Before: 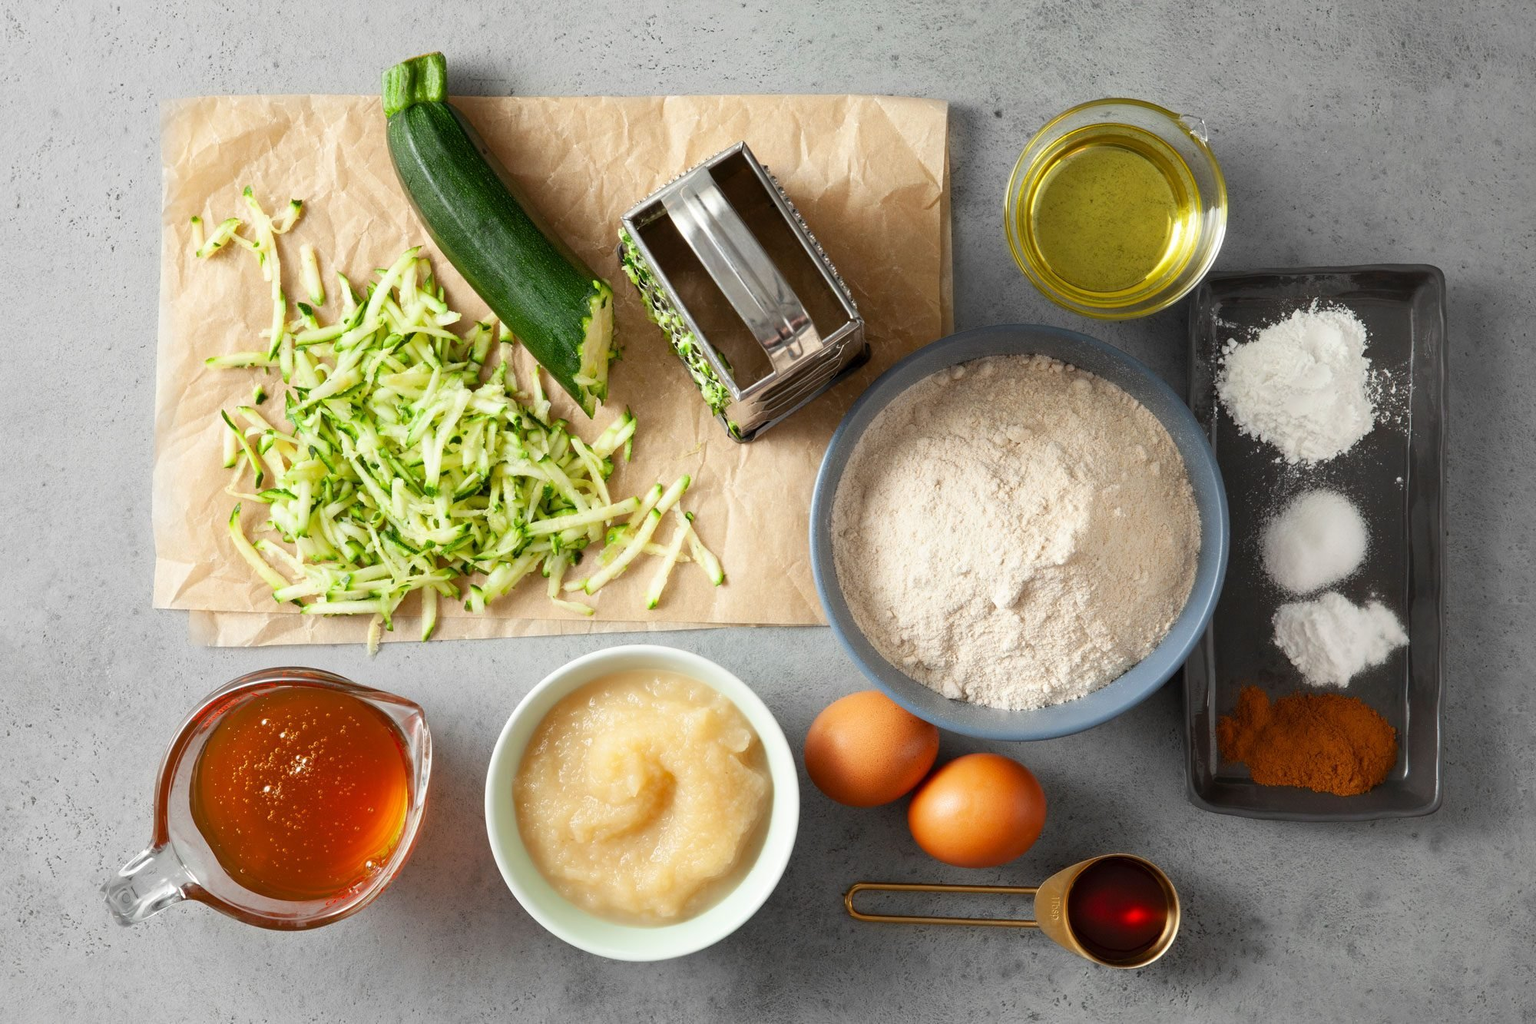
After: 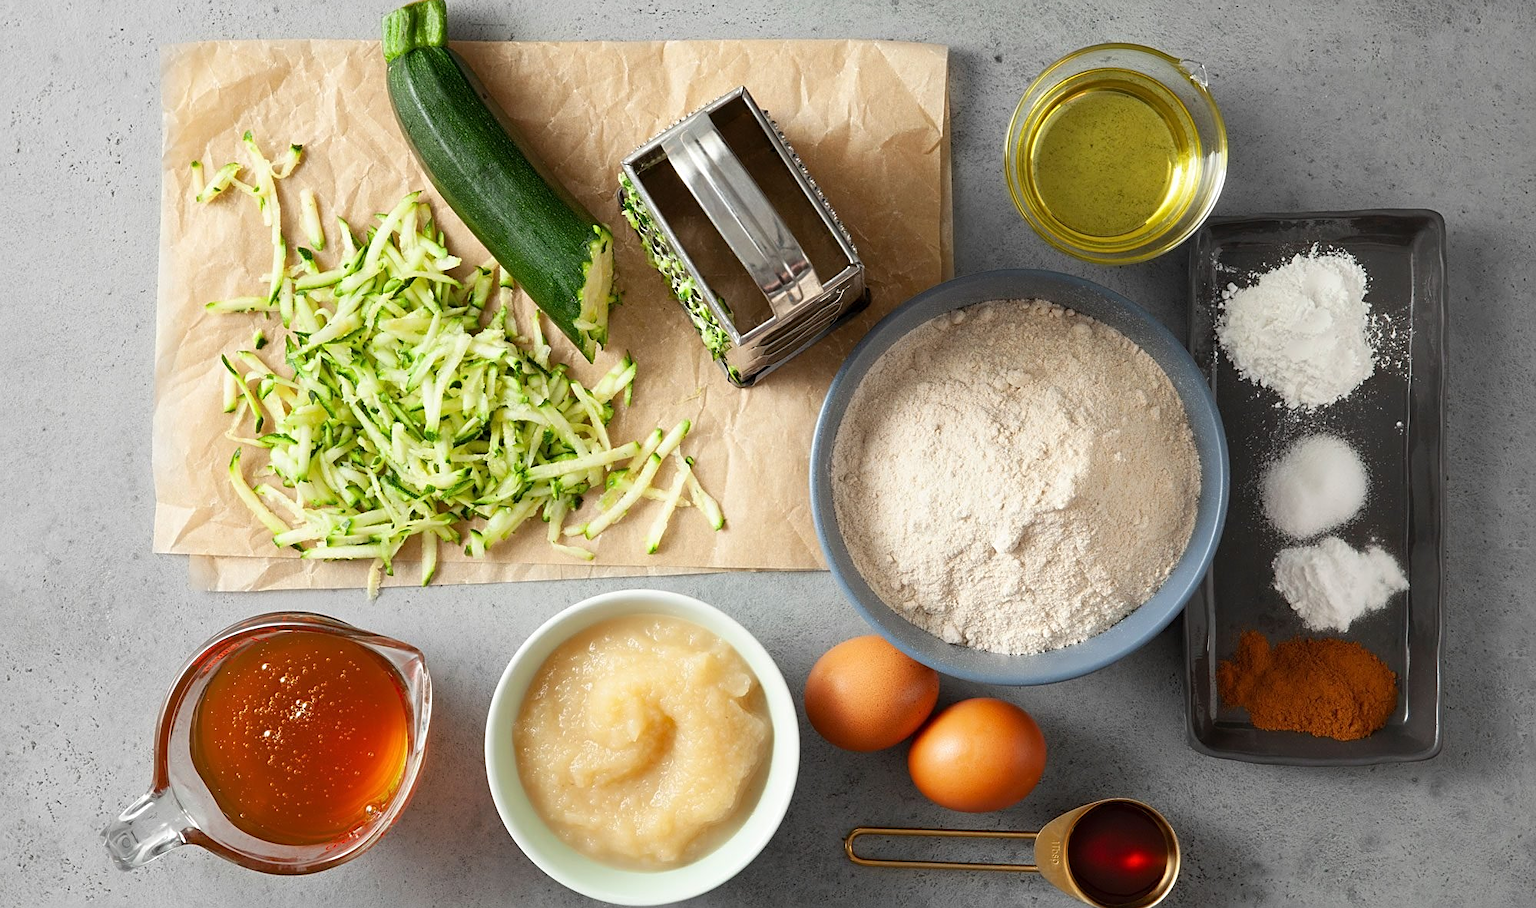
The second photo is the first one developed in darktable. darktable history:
sharpen: on, module defaults
crop and rotate: top 5.433%, bottom 5.802%
